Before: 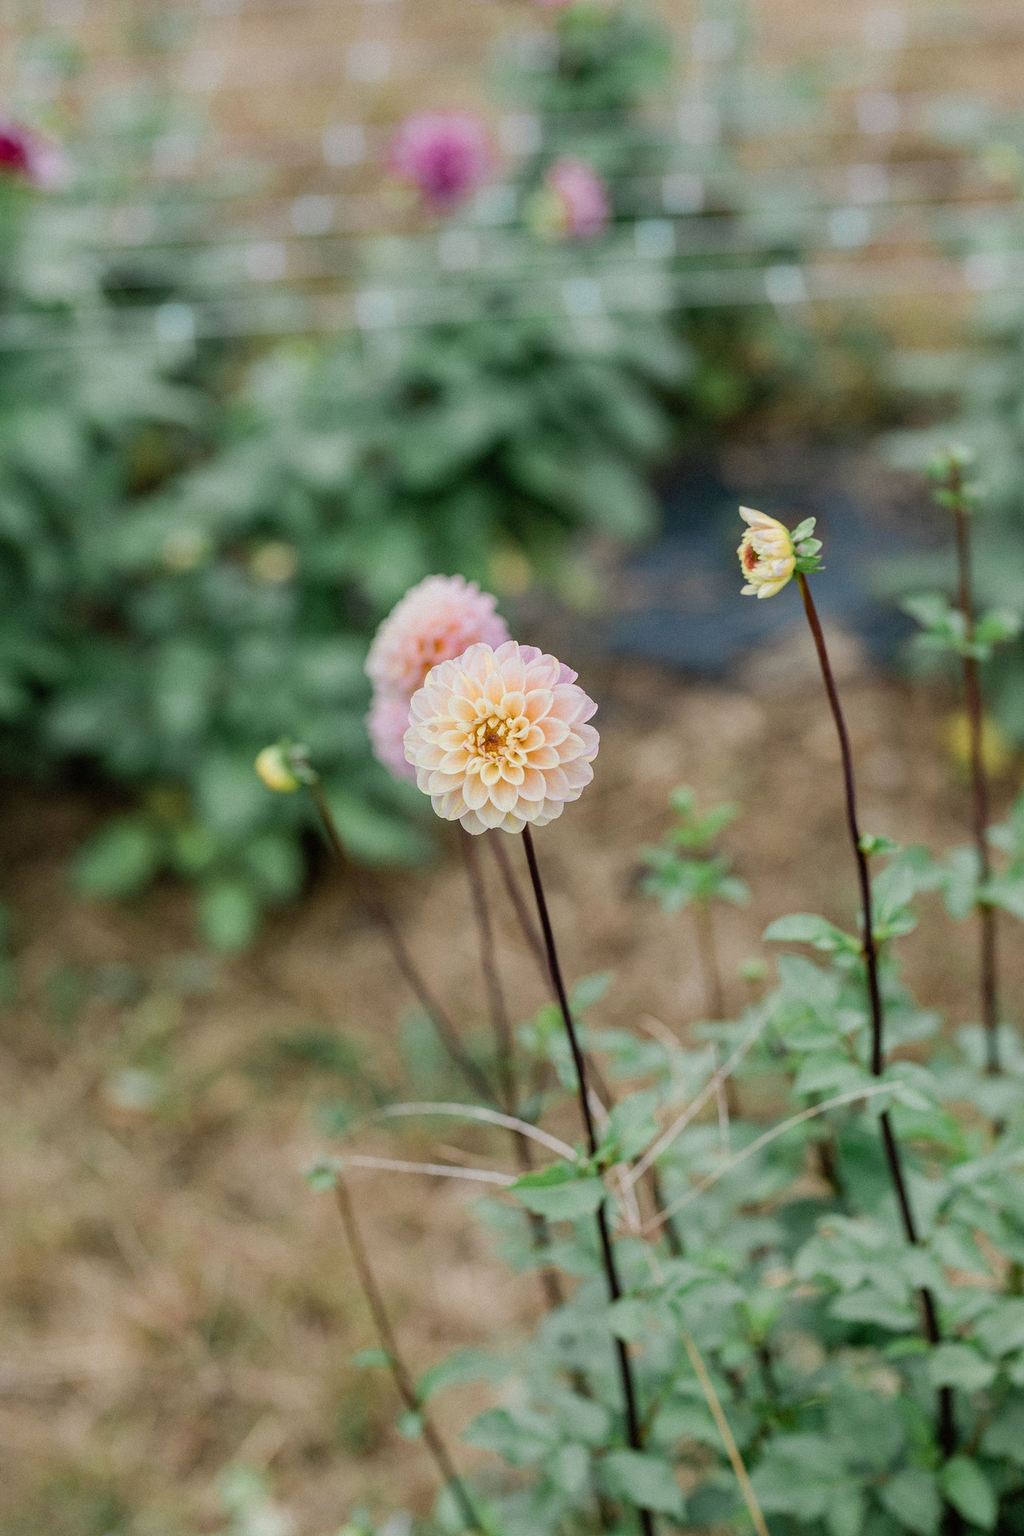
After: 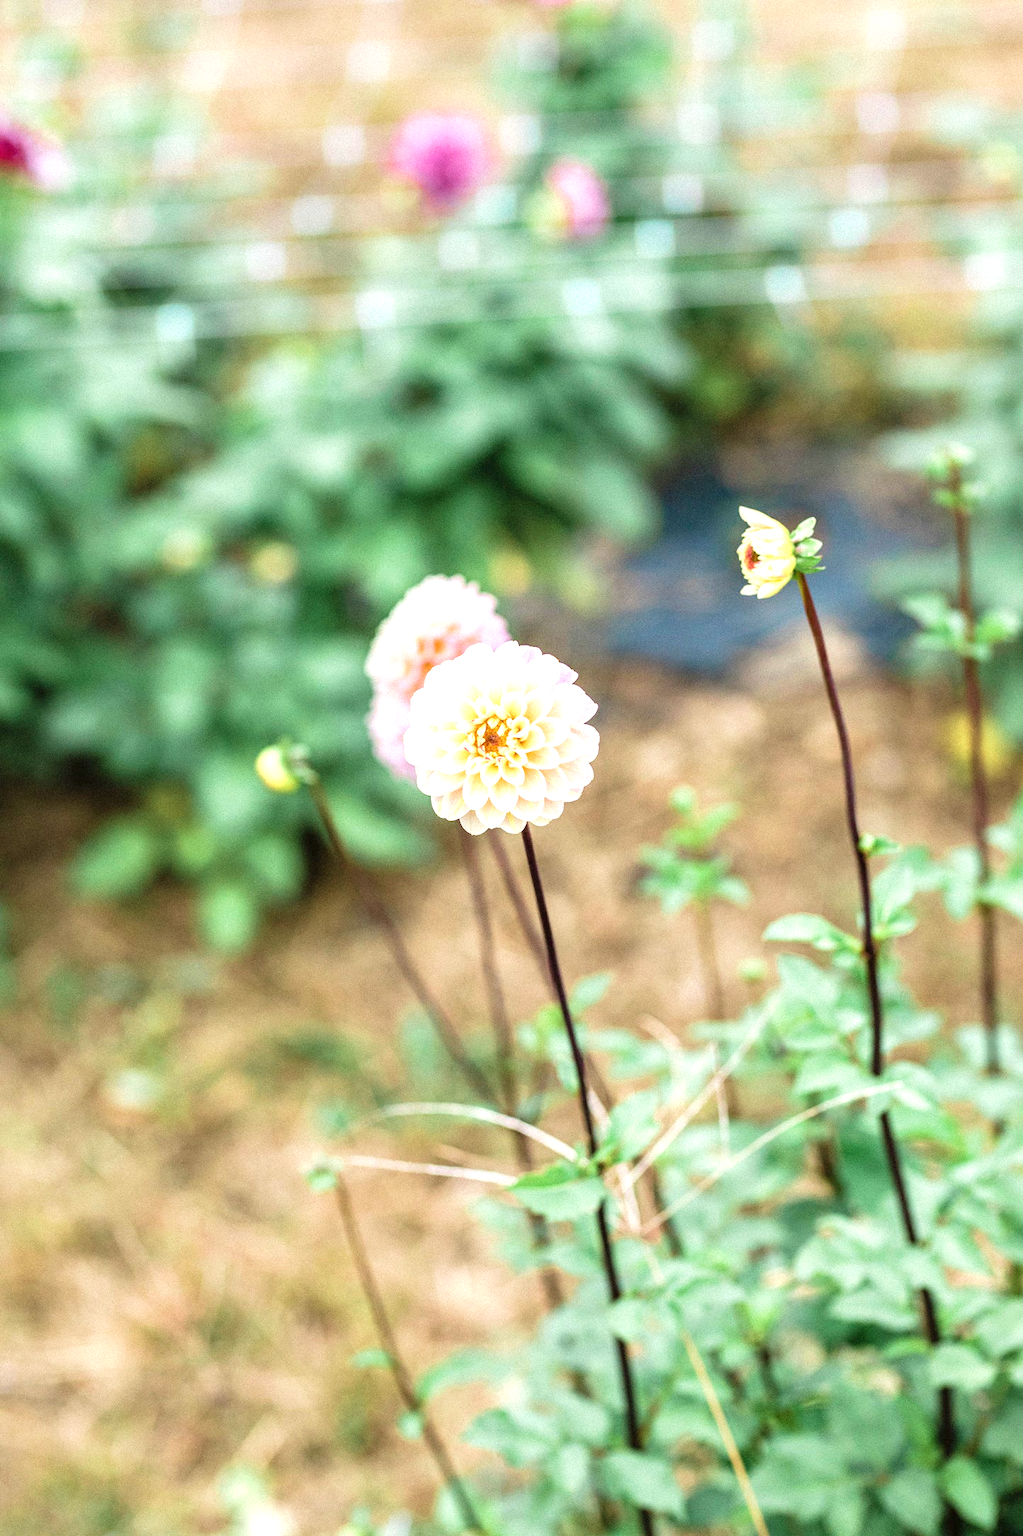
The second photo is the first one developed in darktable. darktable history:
exposure: black level correction 0, exposure 1.2 EV, compensate exposure bias true, compensate highlight preservation false
velvia: on, module defaults
tone equalizer: on, module defaults
